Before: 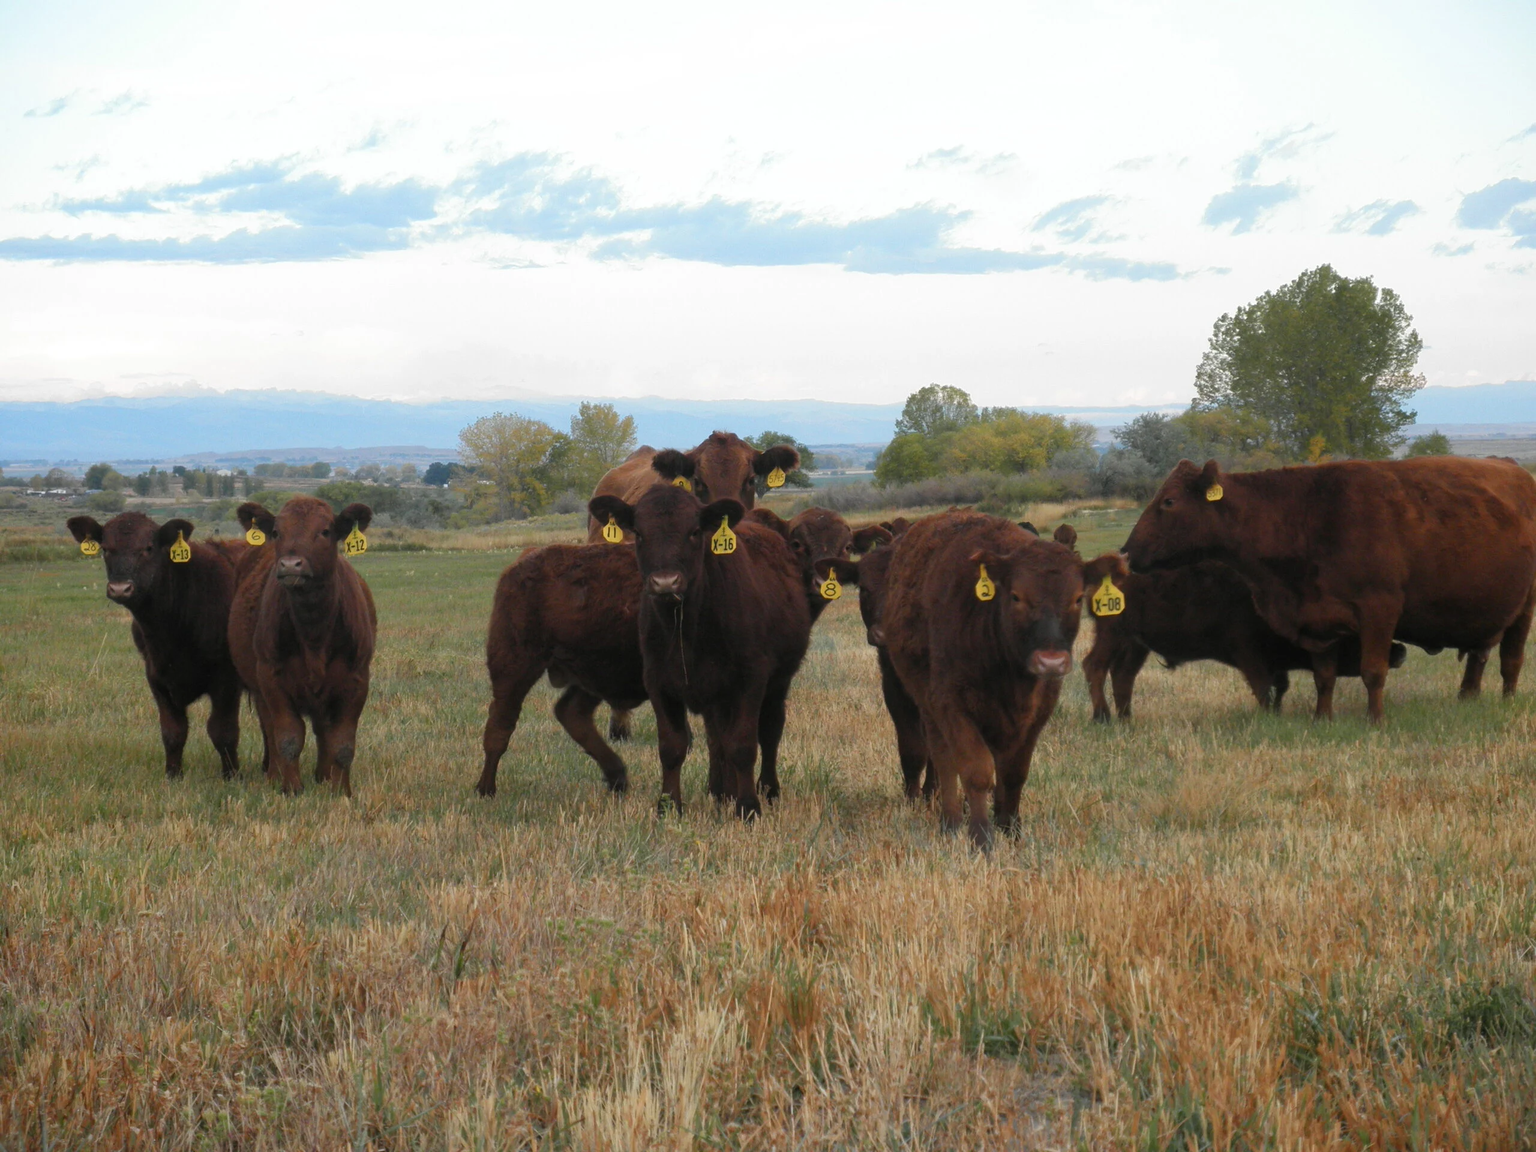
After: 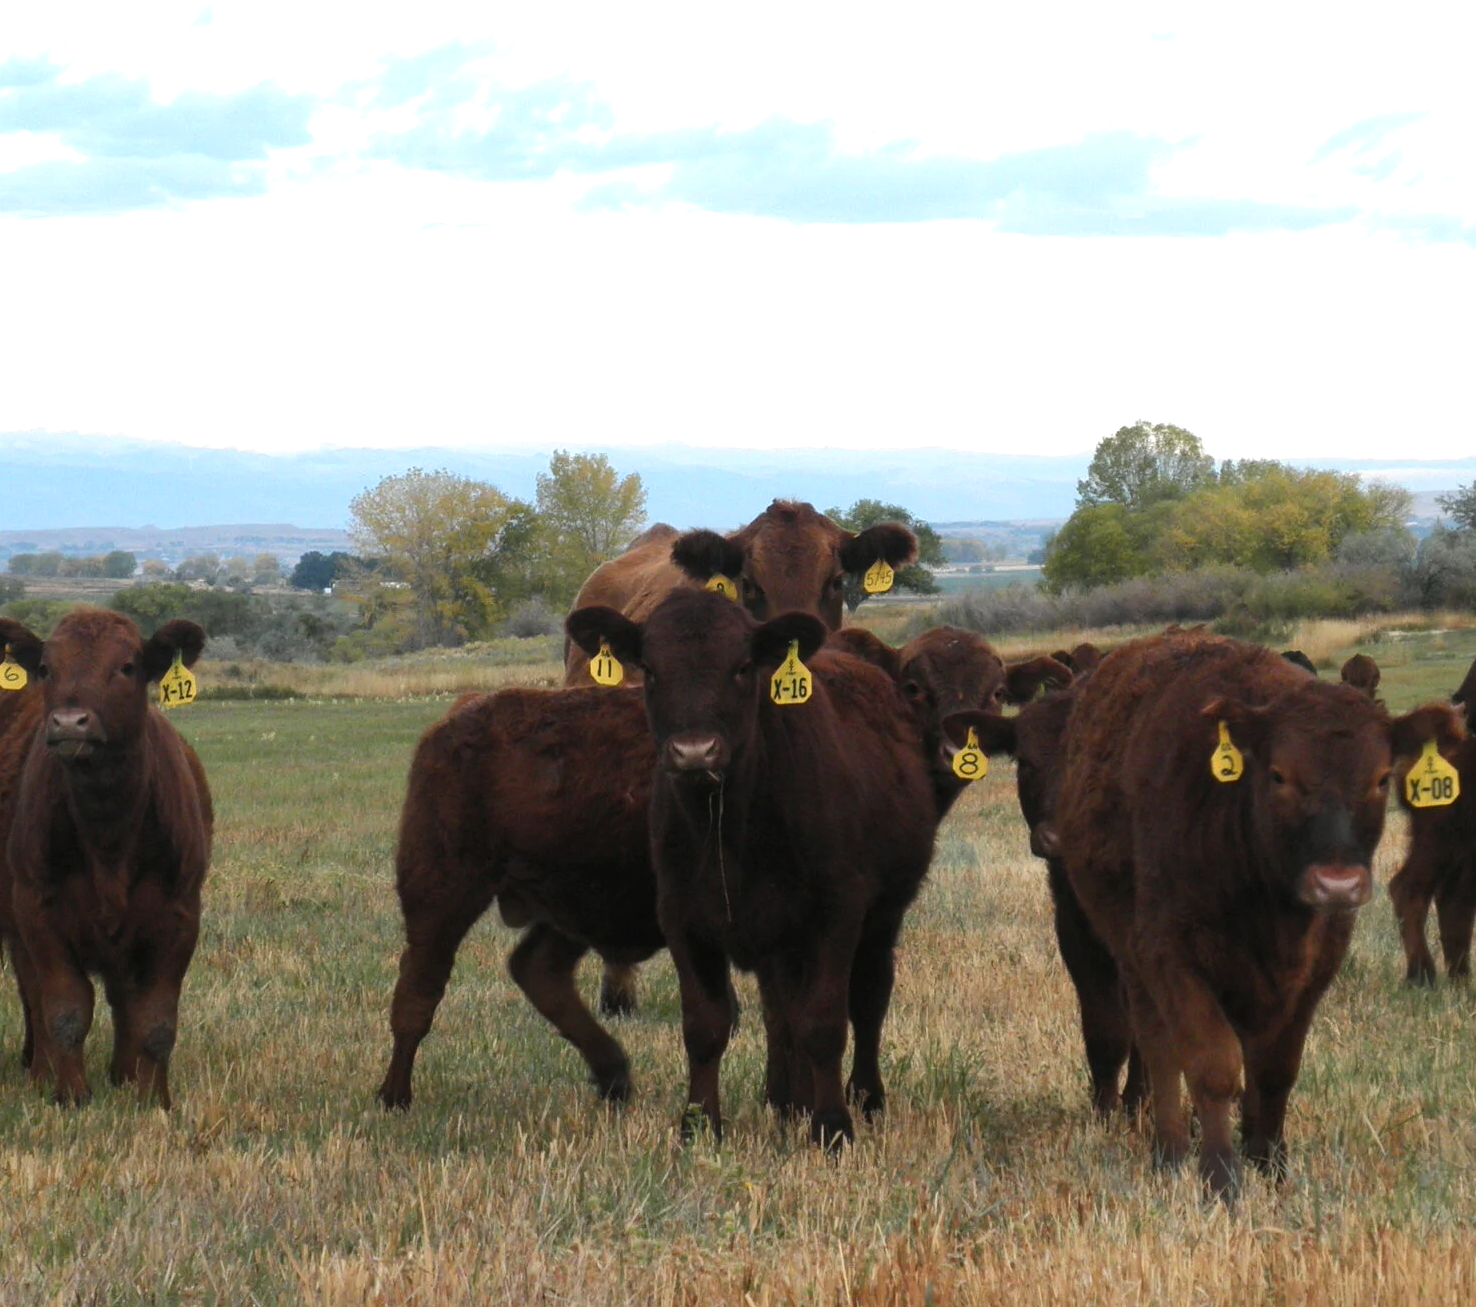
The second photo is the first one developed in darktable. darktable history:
crop: left 16.223%, top 11.43%, right 26.107%, bottom 20.465%
tone equalizer: -8 EV -0.425 EV, -7 EV -0.406 EV, -6 EV -0.325 EV, -5 EV -0.248 EV, -3 EV 0.208 EV, -2 EV 0.336 EV, -1 EV 0.384 EV, +0 EV 0.397 EV, edges refinement/feathering 500, mask exposure compensation -1.57 EV, preserve details no
